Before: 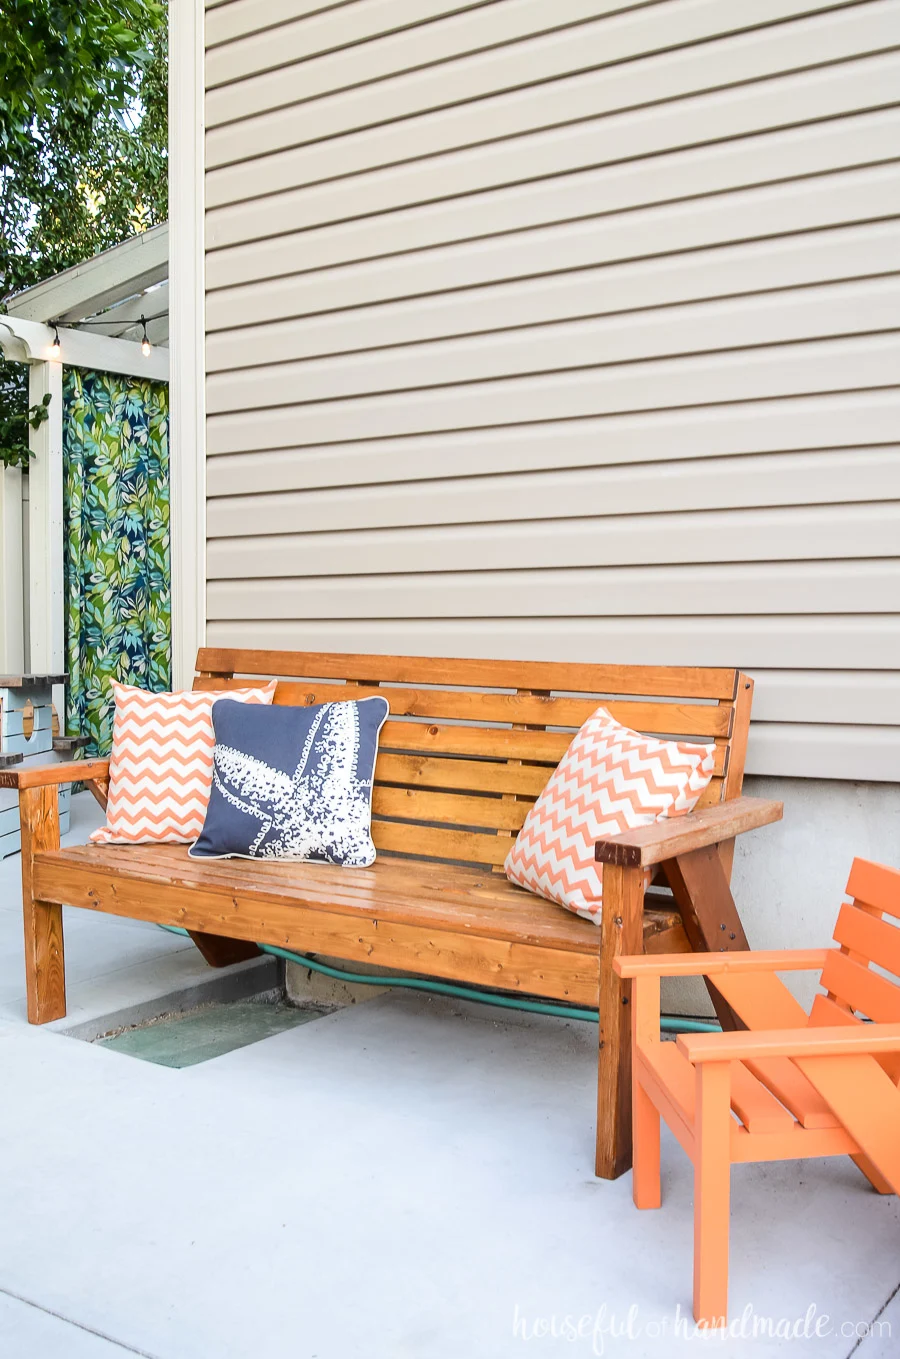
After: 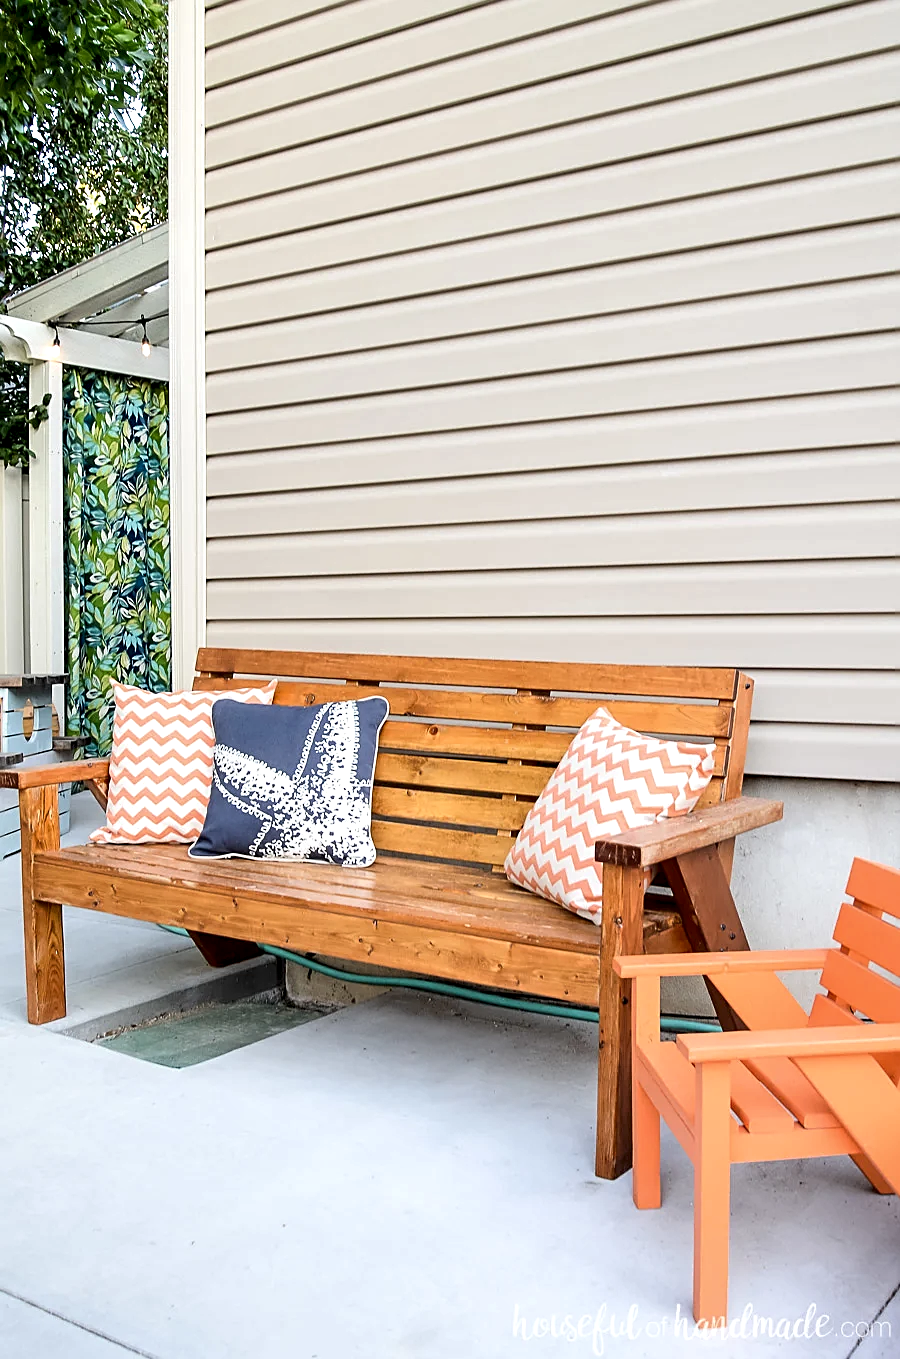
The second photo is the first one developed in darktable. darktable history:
local contrast: highlights 123%, shadows 126%, detail 140%, midtone range 0.254
sharpen: on, module defaults
